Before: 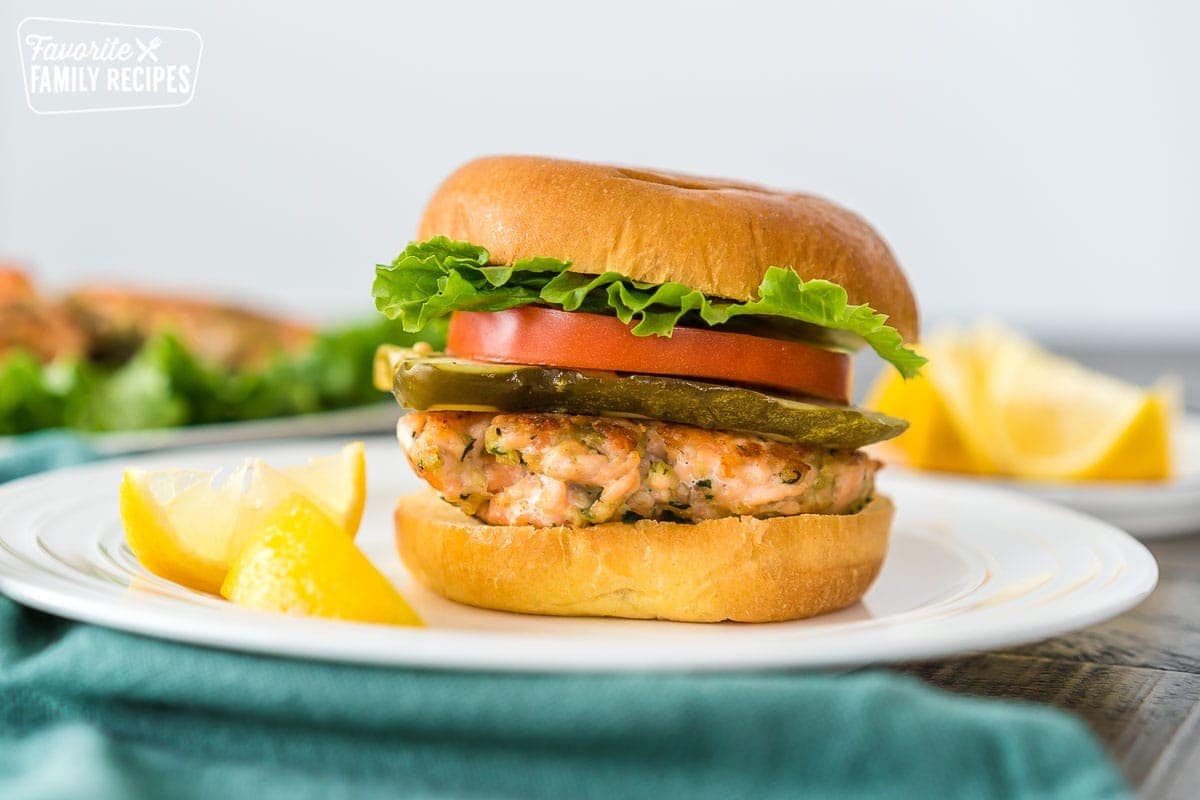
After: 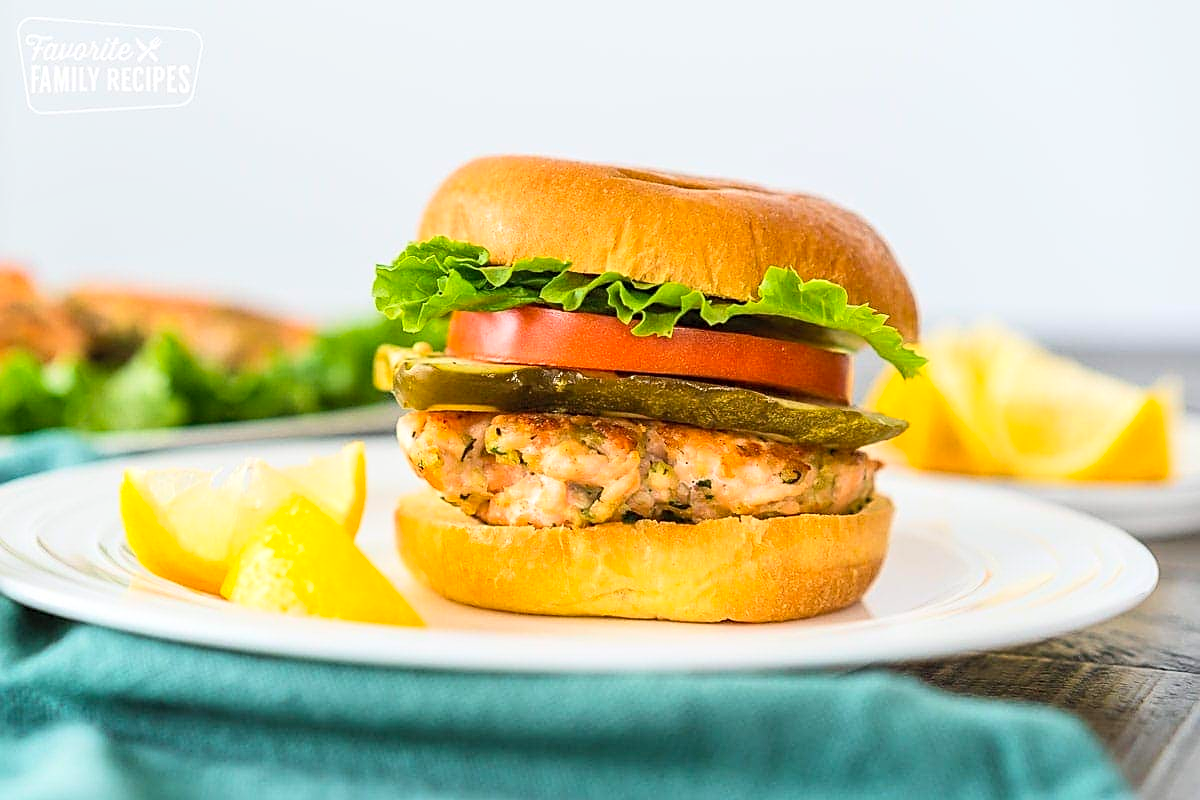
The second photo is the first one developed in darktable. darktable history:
shadows and highlights: shadows 25.42, highlights -25.22
contrast brightness saturation: contrast 0.202, brightness 0.162, saturation 0.23
sharpen: amount 0.587
